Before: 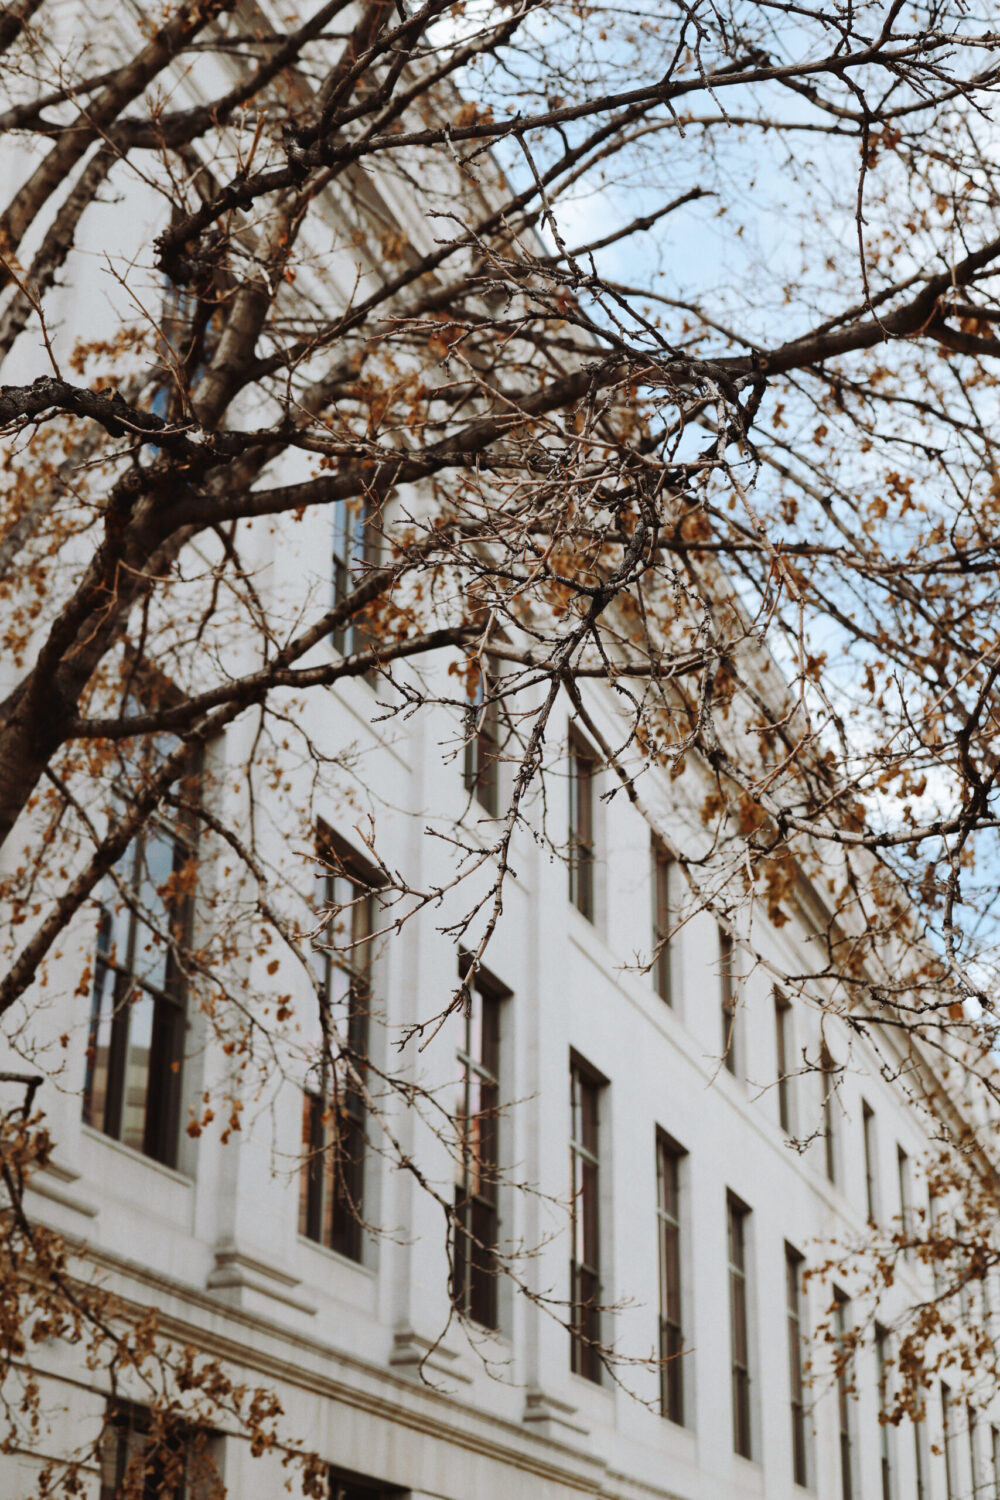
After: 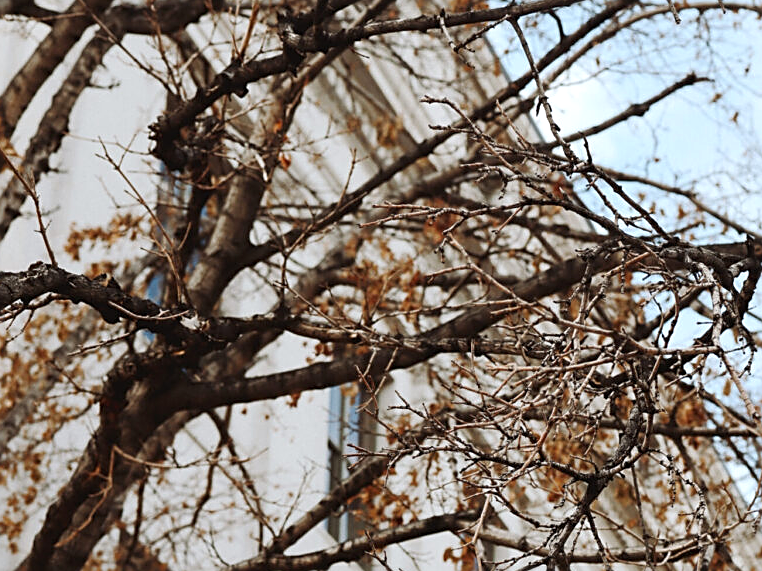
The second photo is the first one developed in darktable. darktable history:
crop: left 0.579%, top 7.627%, right 23.167%, bottom 54.275%
sharpen: on, module defaults
exposure: black level correction 0, exposure 0.2 EV, compensate exposure bias true, compensate highlight preservation false
